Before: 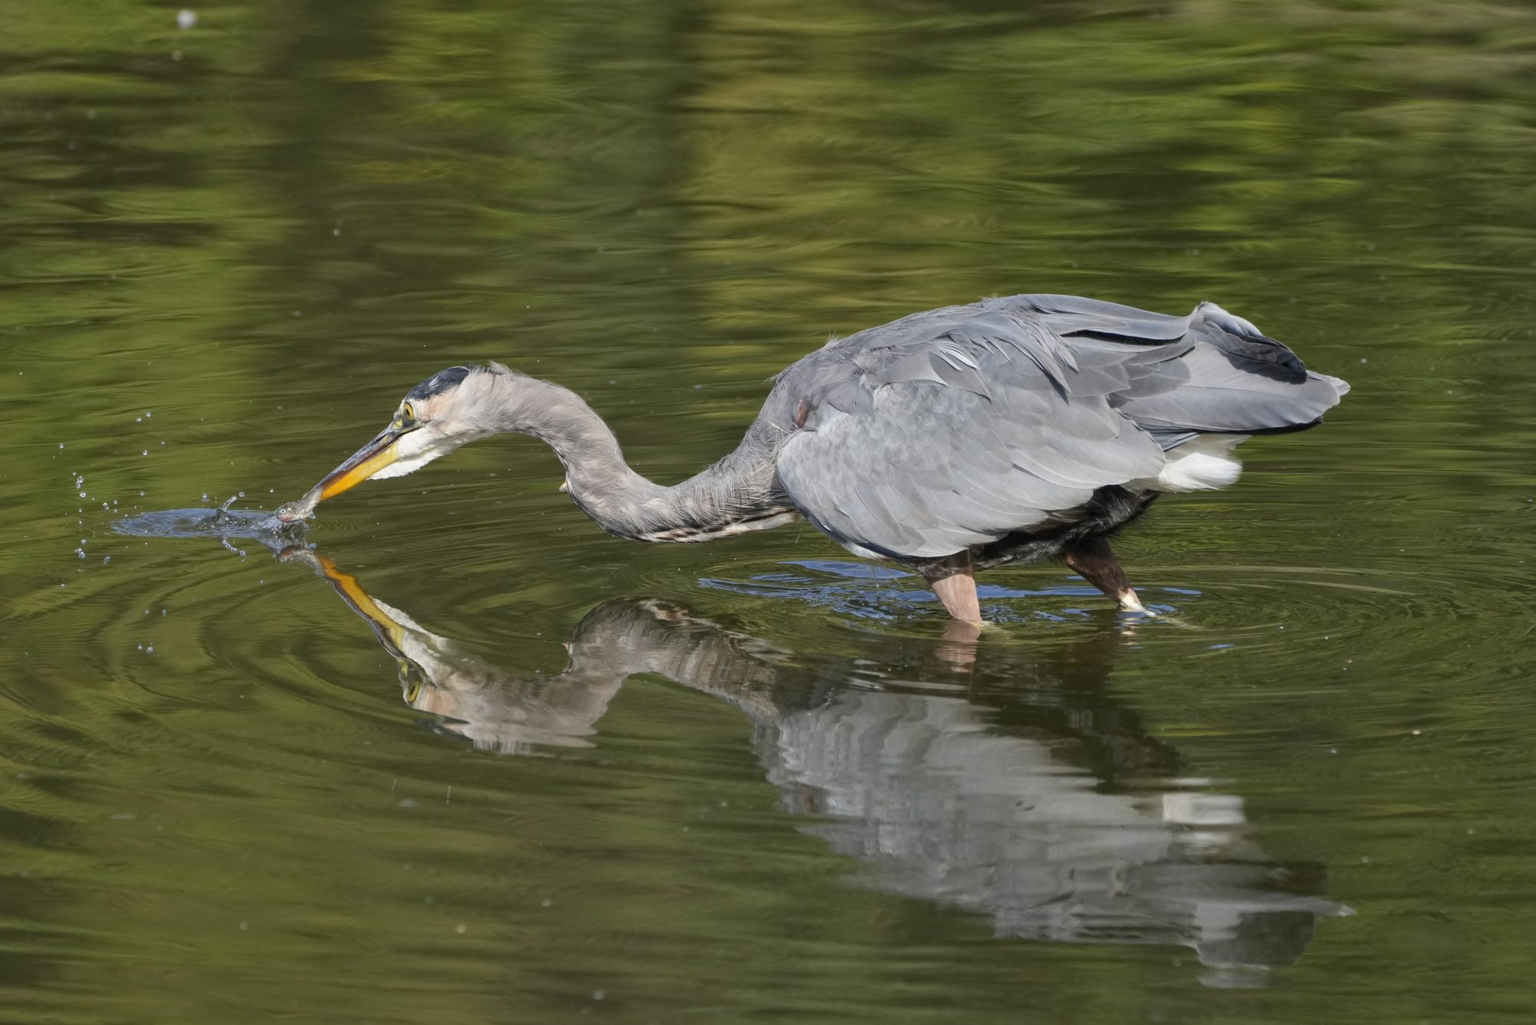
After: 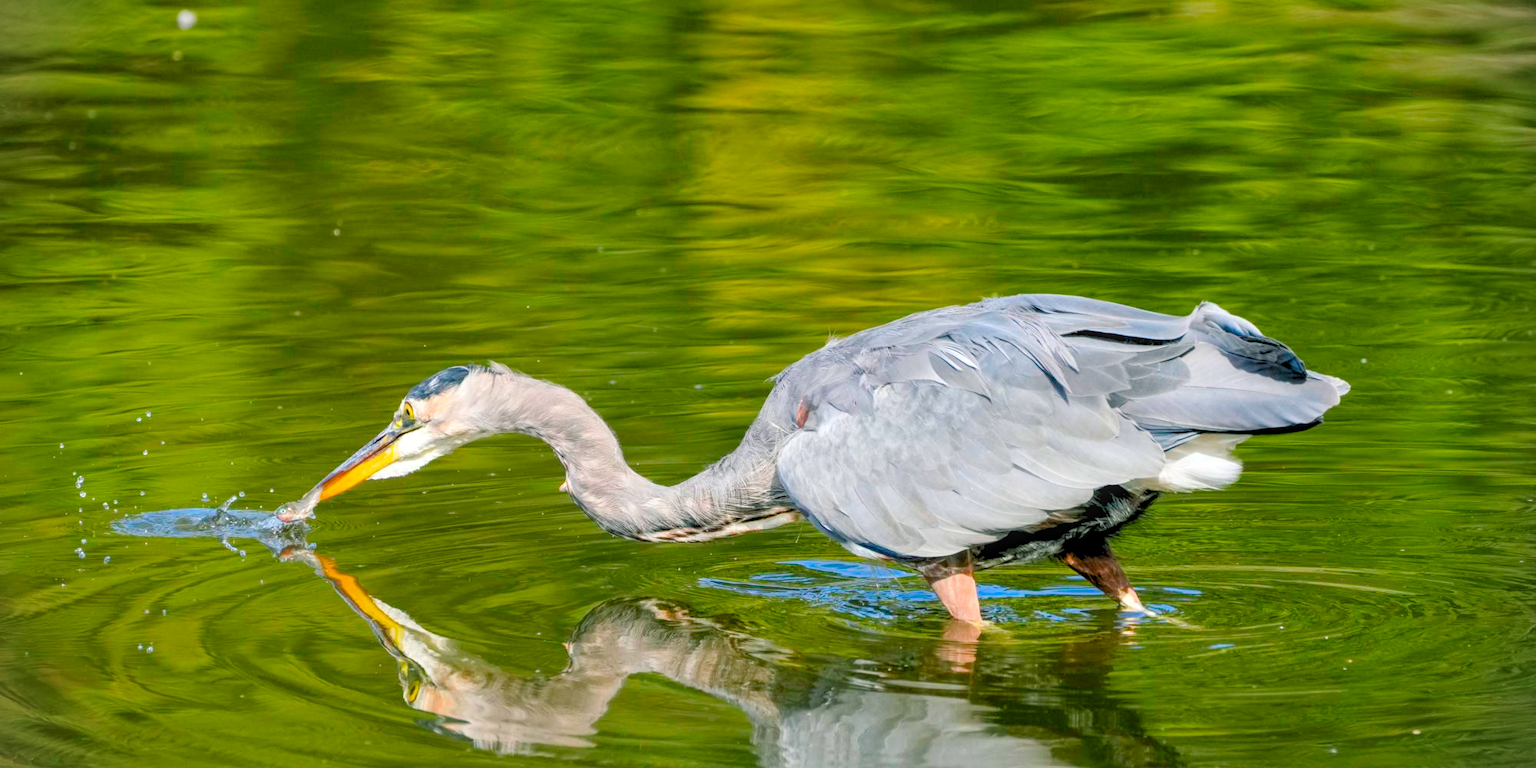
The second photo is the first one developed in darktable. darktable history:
local contrast: on, module defaults
contrast equalizer: y [[0.5 ×6], [0.5 ×6], [0.5, 0.5, 0.501, 0.545, 0.707, 0.863], [0 ×6], [0 ×6]]
color balance rgb: shadows lift › luminance -7.482%, shadows lift › chroma 2.166%, shadows lift › hue 162.34°, perceptual saturation grading › global saturation 37.11%, perceptual saturation grading › shadows 35.206%, global vibrance 2.512%
crop: bottom 24.993%
vignetting: fall-off start 89.25%, fall-off radius 43.88%, brightness -0.479, width/height ratio 1.159
levels: levels [0.072, 0.414, 0.976]
